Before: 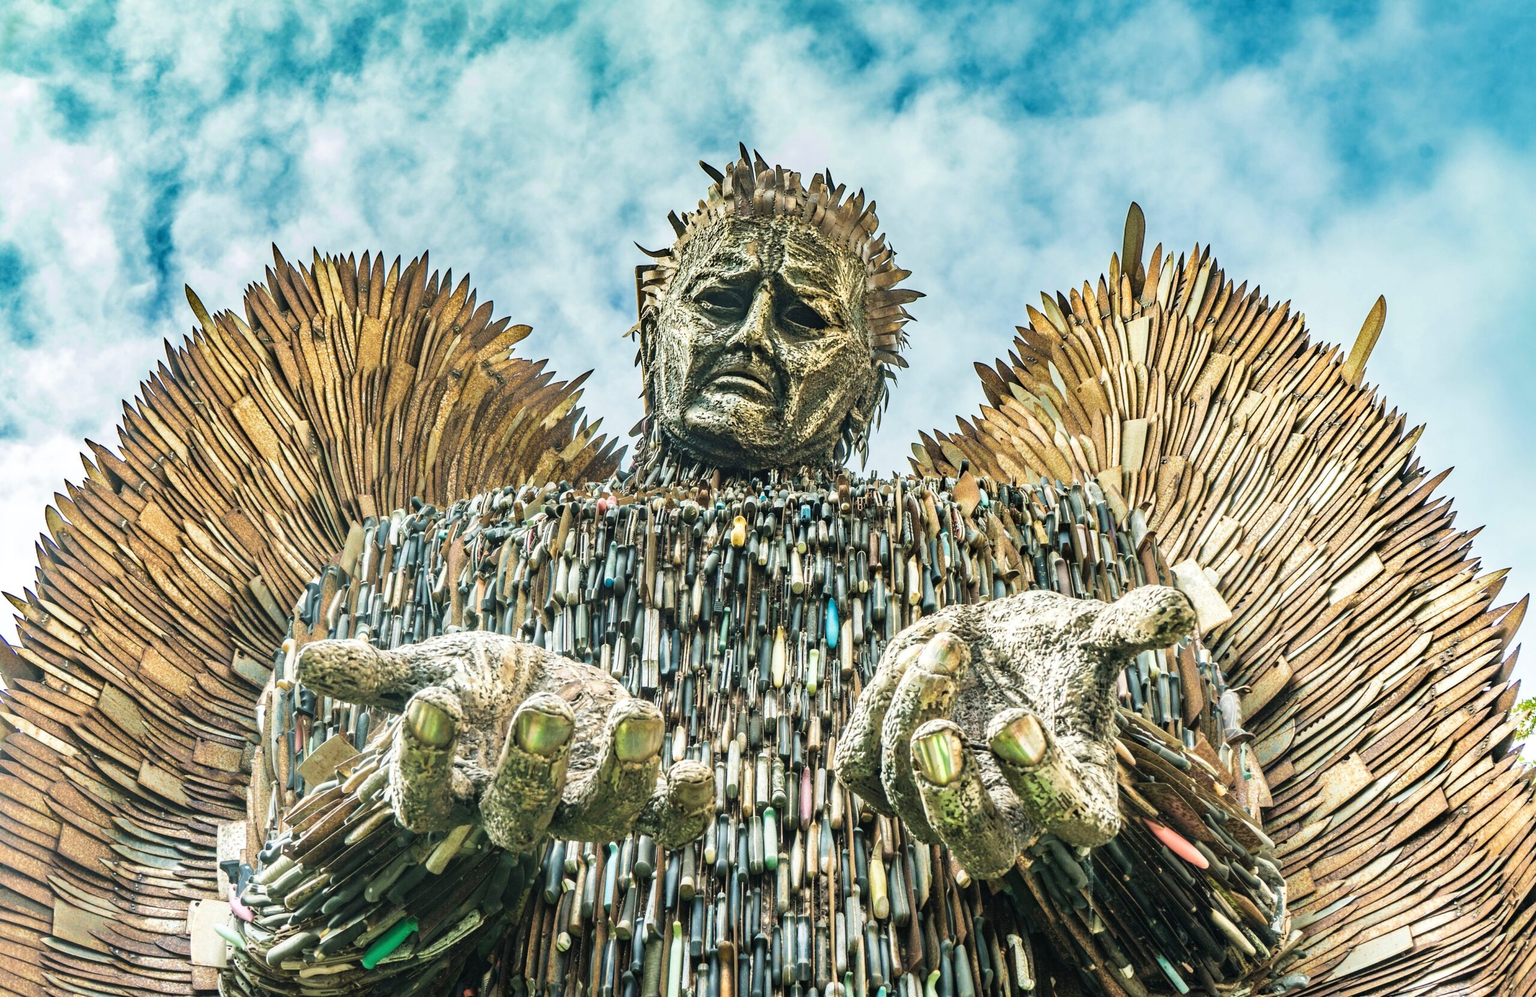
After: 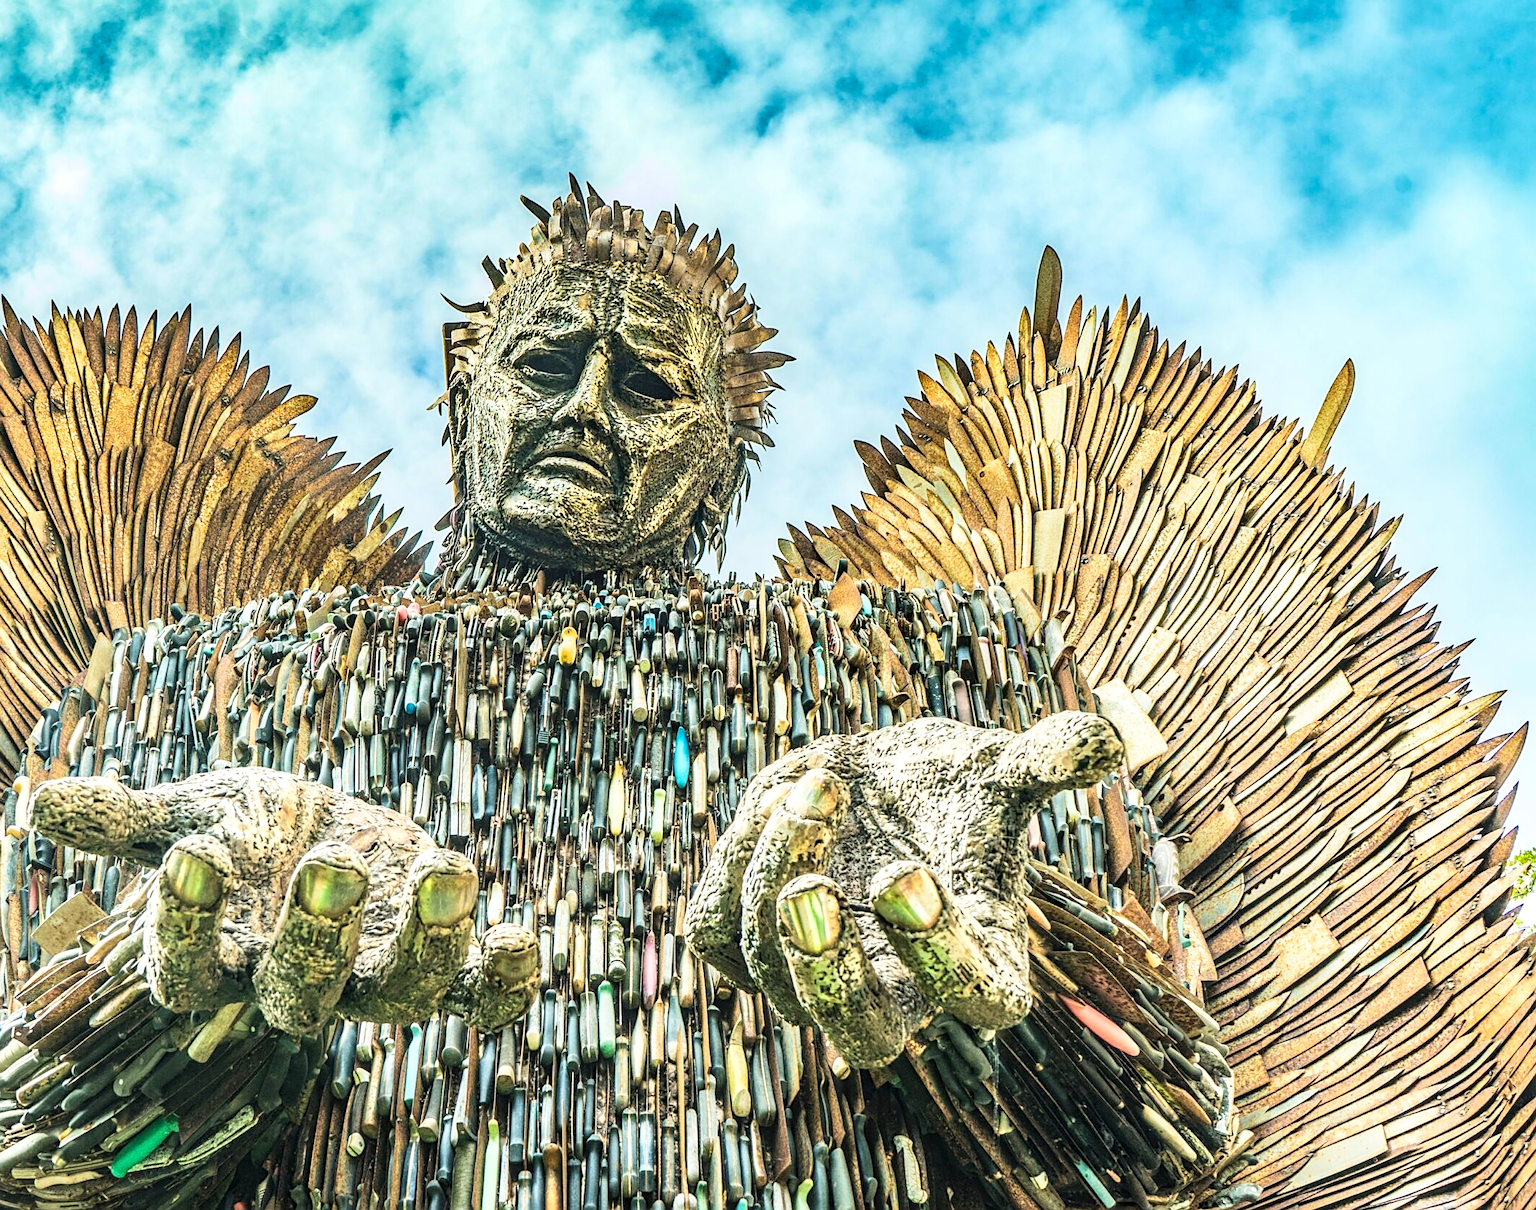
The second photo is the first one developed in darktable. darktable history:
local contrast: detail 130%
contrast brightness saturation: contrast 0.203, brightness 0.158, saturation 0.23
sharpen: on, module defaults
crop: left 17.656%, bottom 0.021%
